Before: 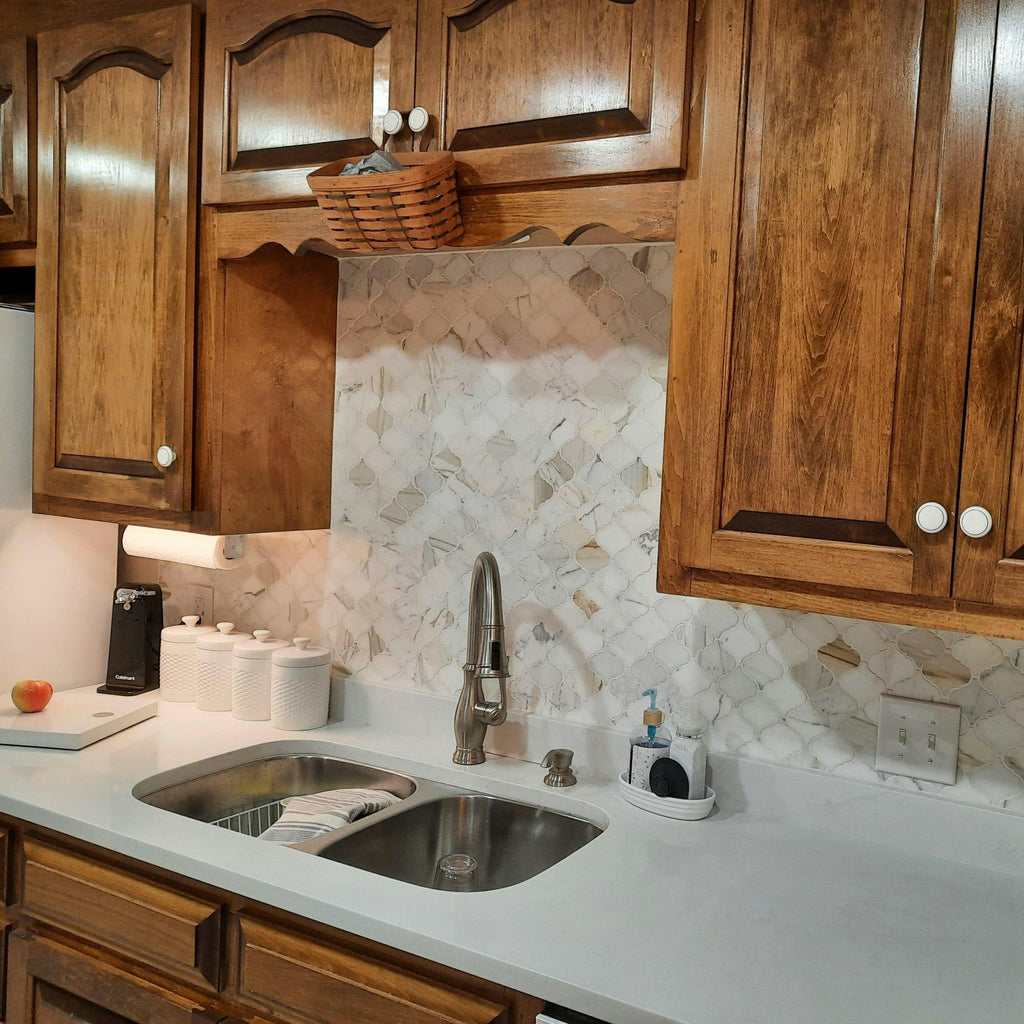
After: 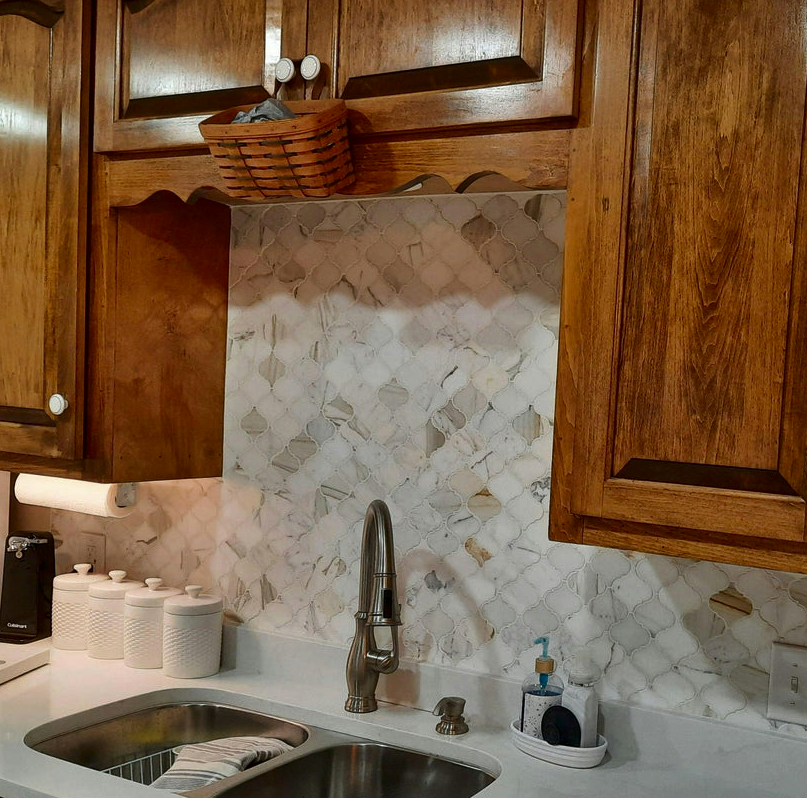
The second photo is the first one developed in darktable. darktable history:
contrast brightness saturation: brightness -0.205, saturation 0.082
crop and rotate: left 10.607%, top 5.1%, right 10.488%, bottom 16.881%
